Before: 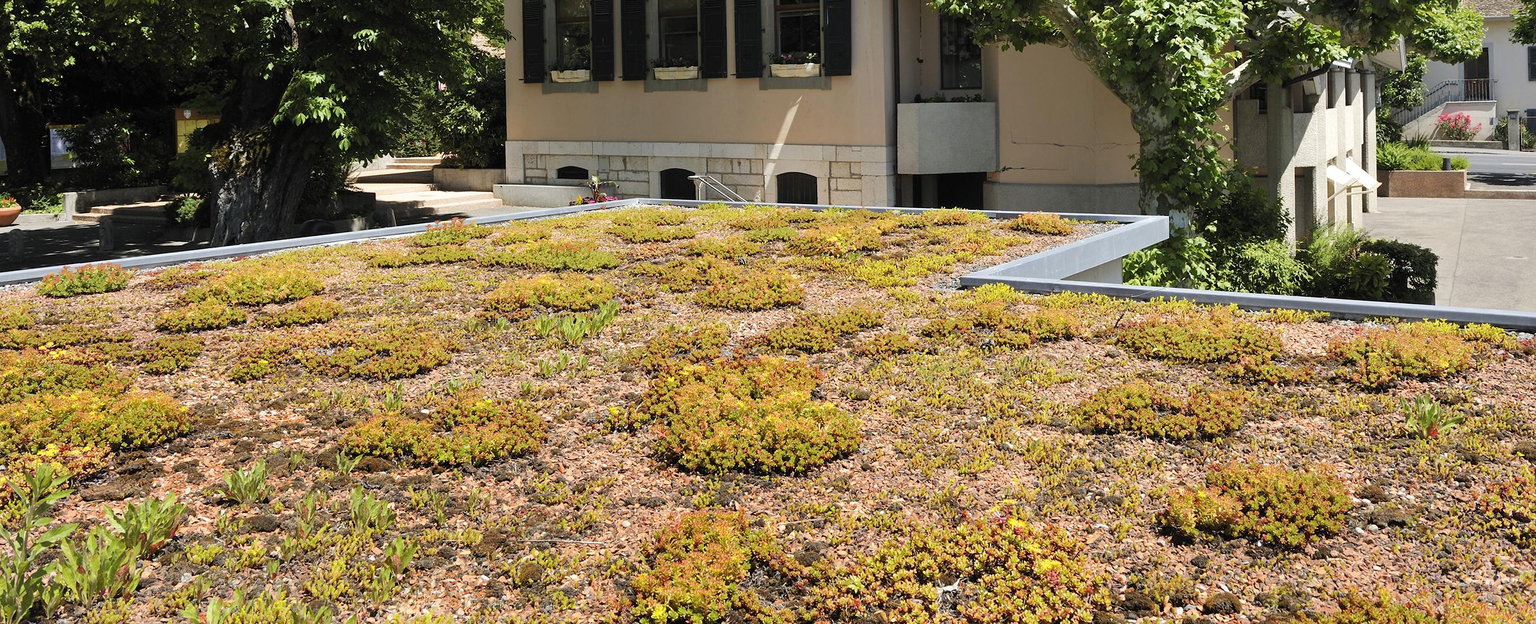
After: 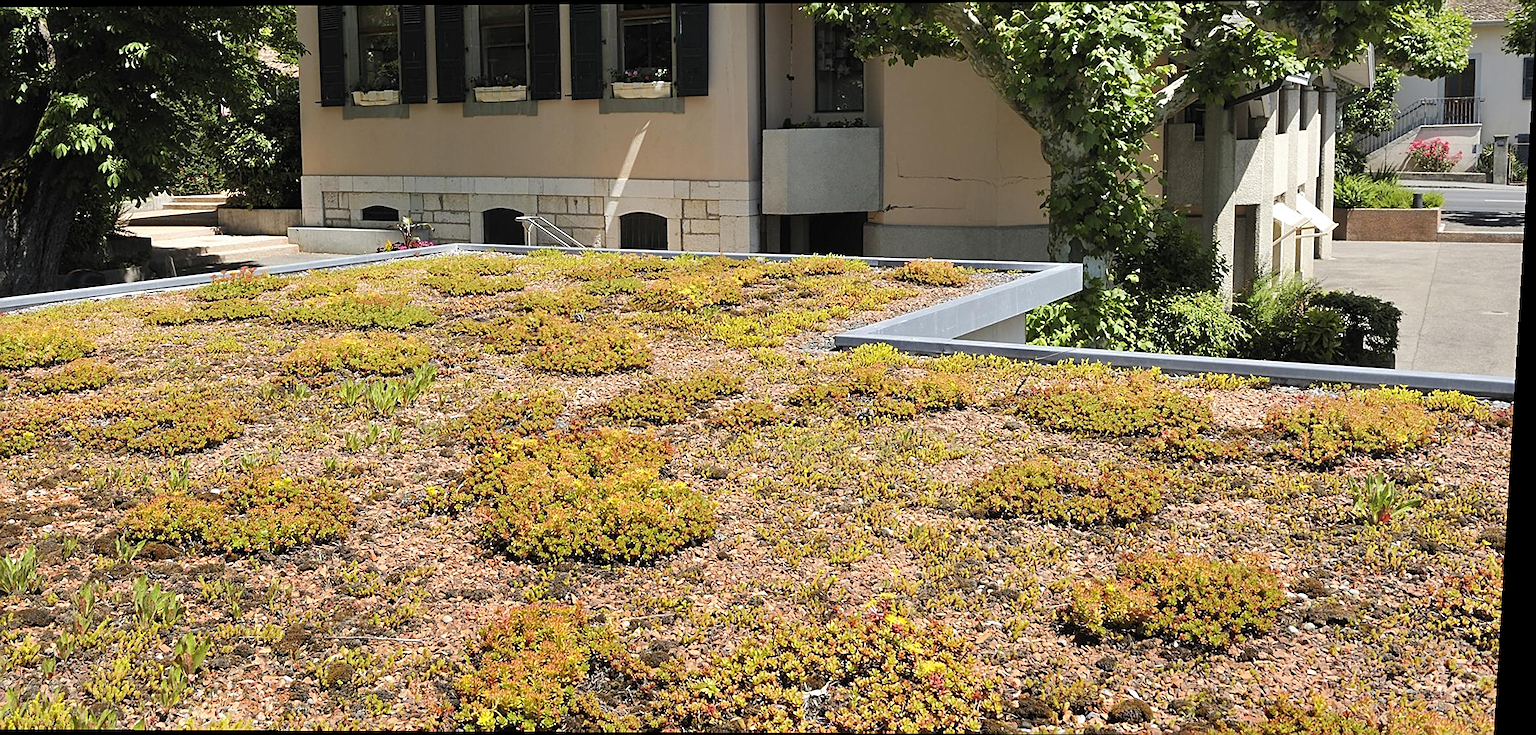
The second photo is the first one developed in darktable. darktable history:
sharpen: on, module defaults
crop: left 16.145%
rotate and perspective: lens shift (vertical) 0.048, lens shift (horizontal) -0.024, automatic cropping off
